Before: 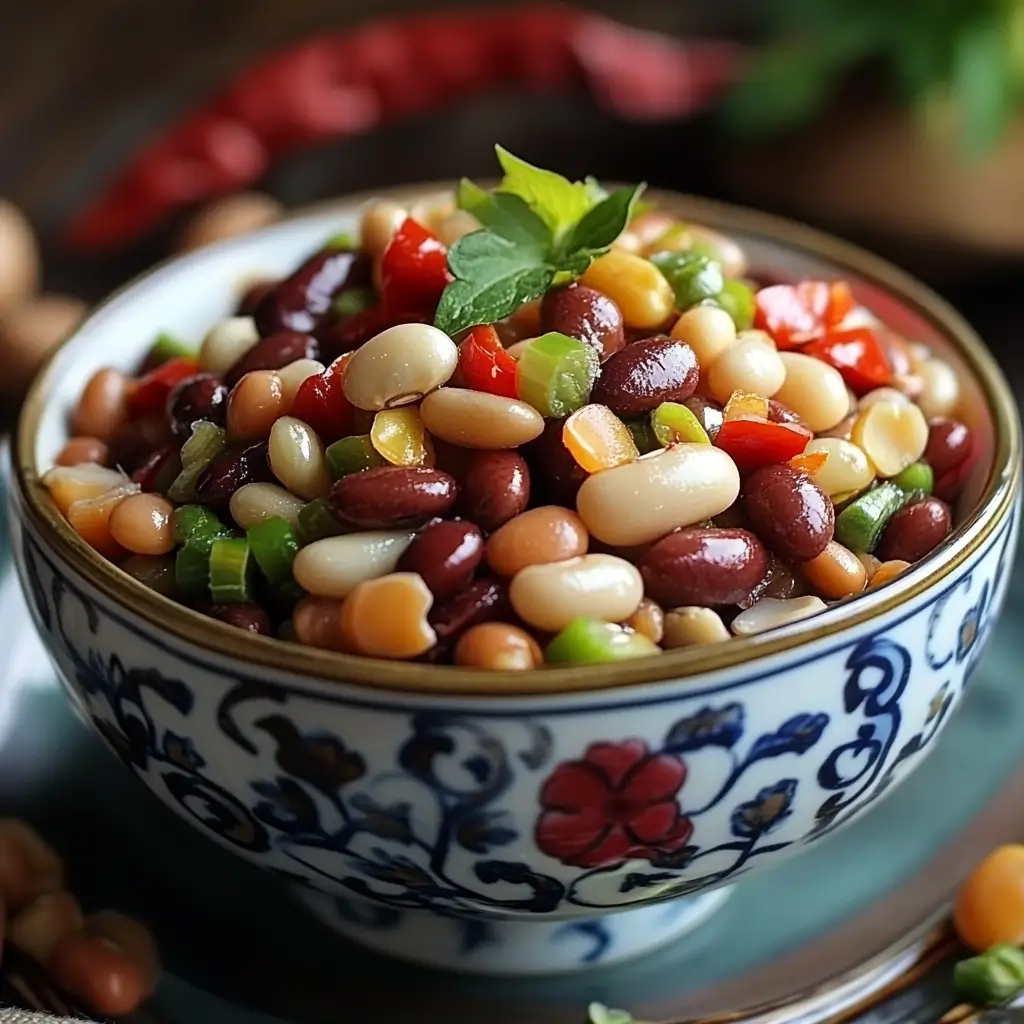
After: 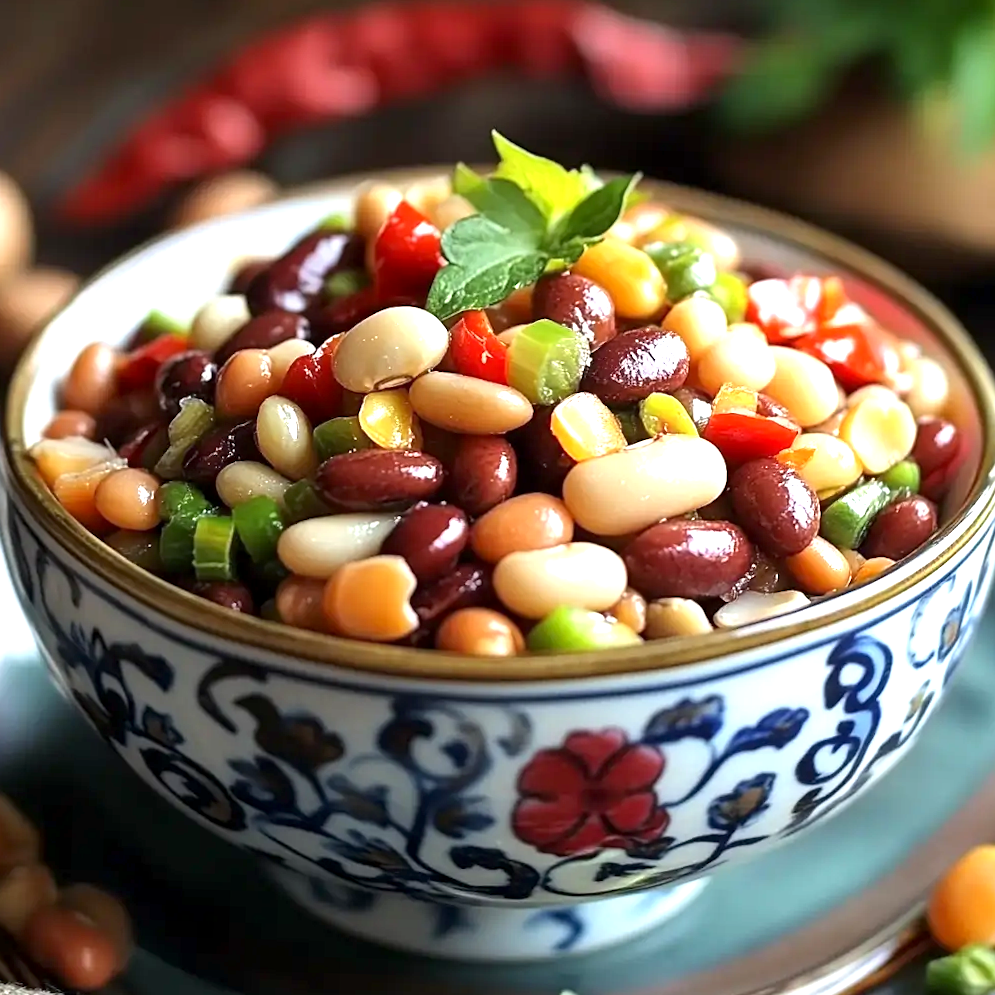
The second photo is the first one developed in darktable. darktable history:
exposure: black level correction 0.001, exposure 0.955 EV, compensate exposure bias true, compensate highlight preservation false
crop and rotate: angle -1.69°
